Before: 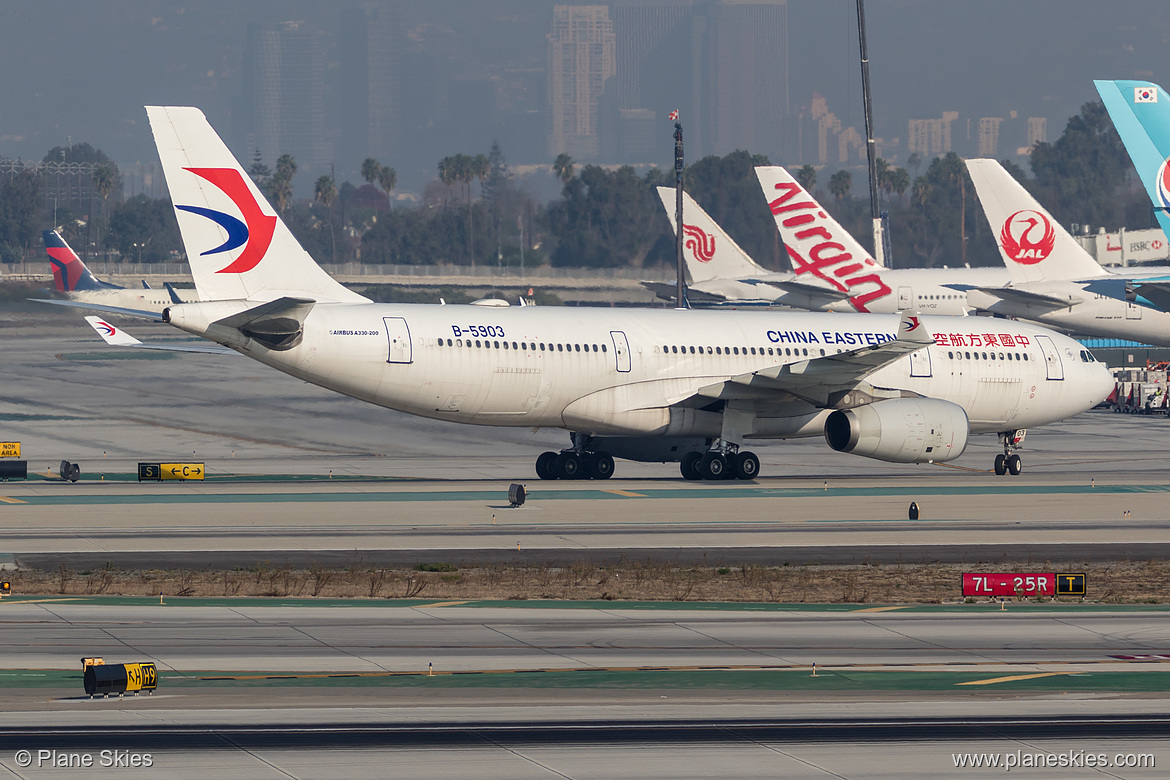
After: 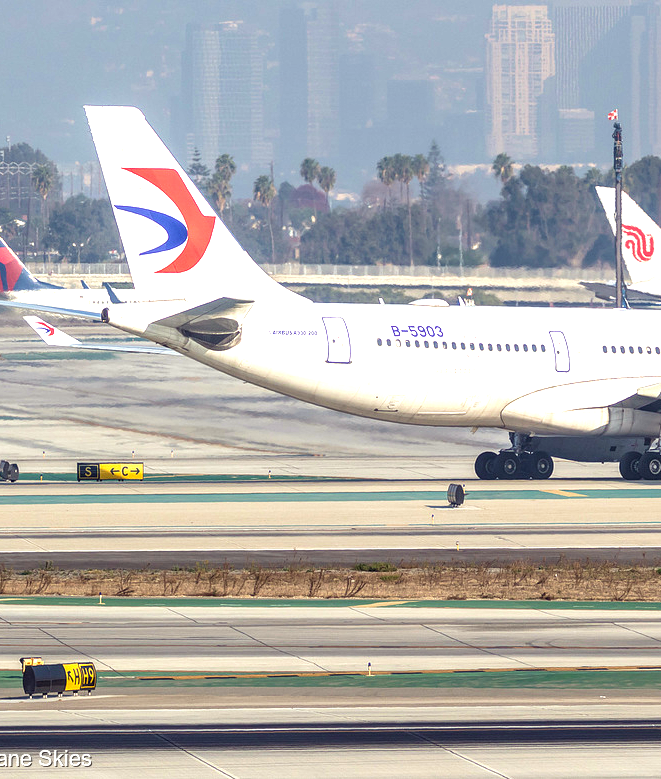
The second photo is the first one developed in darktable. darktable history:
local contrast: detail 130%
exposure: black level correction 0, exposure 1.37 EV, compensate highlight preservation false
color correction: highlights a* -1.15, highlights b* 4.51, shadows a* 3.62
crop: left 5.294%, right 38.181%
velvia: on, module defaults
